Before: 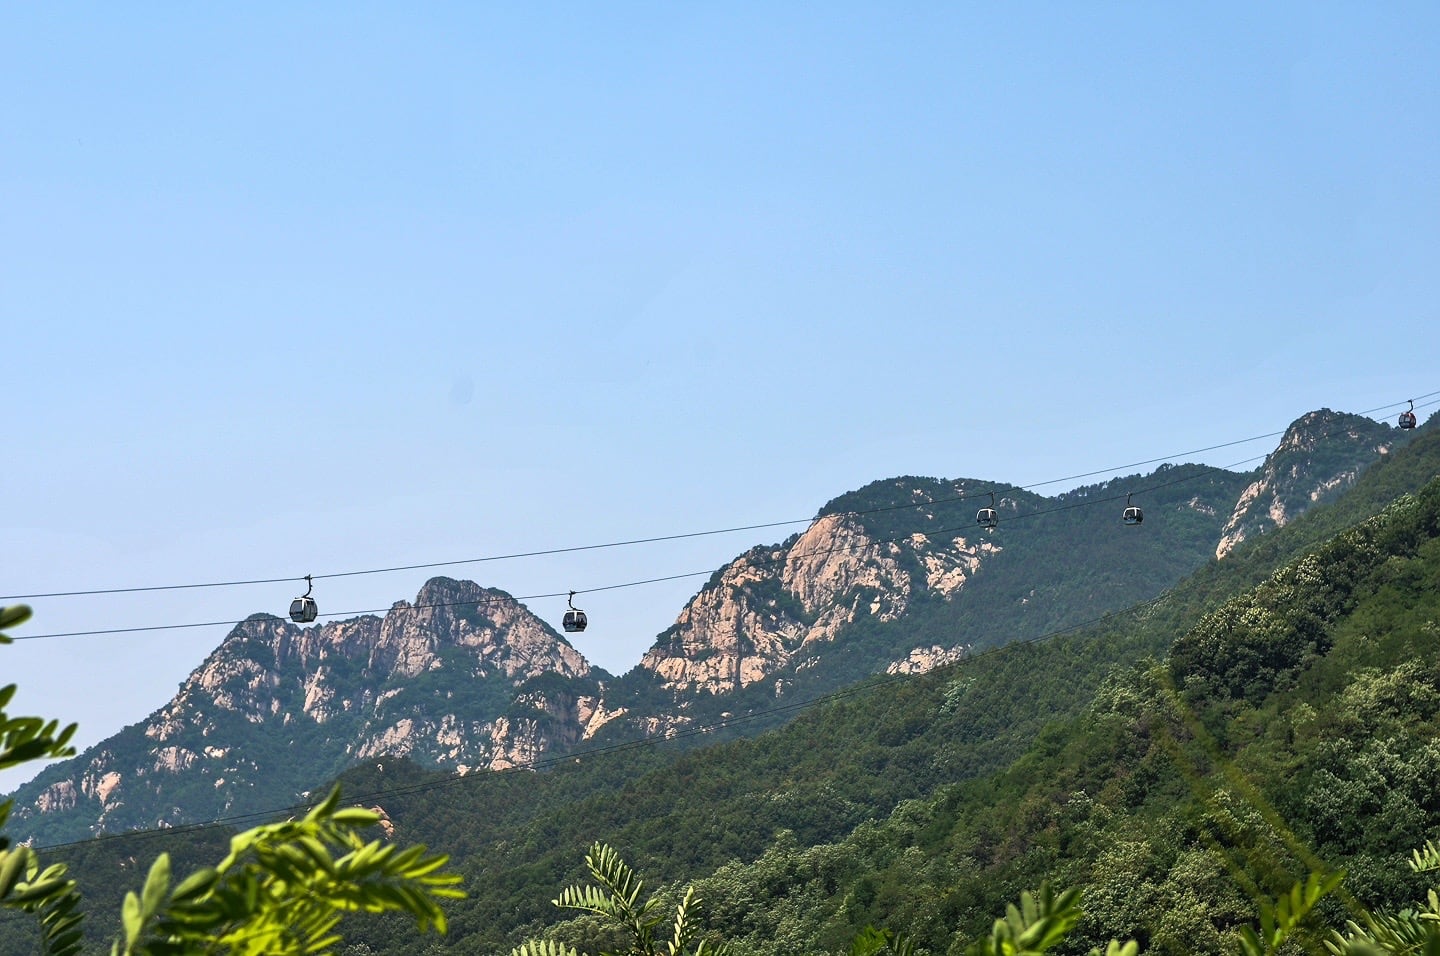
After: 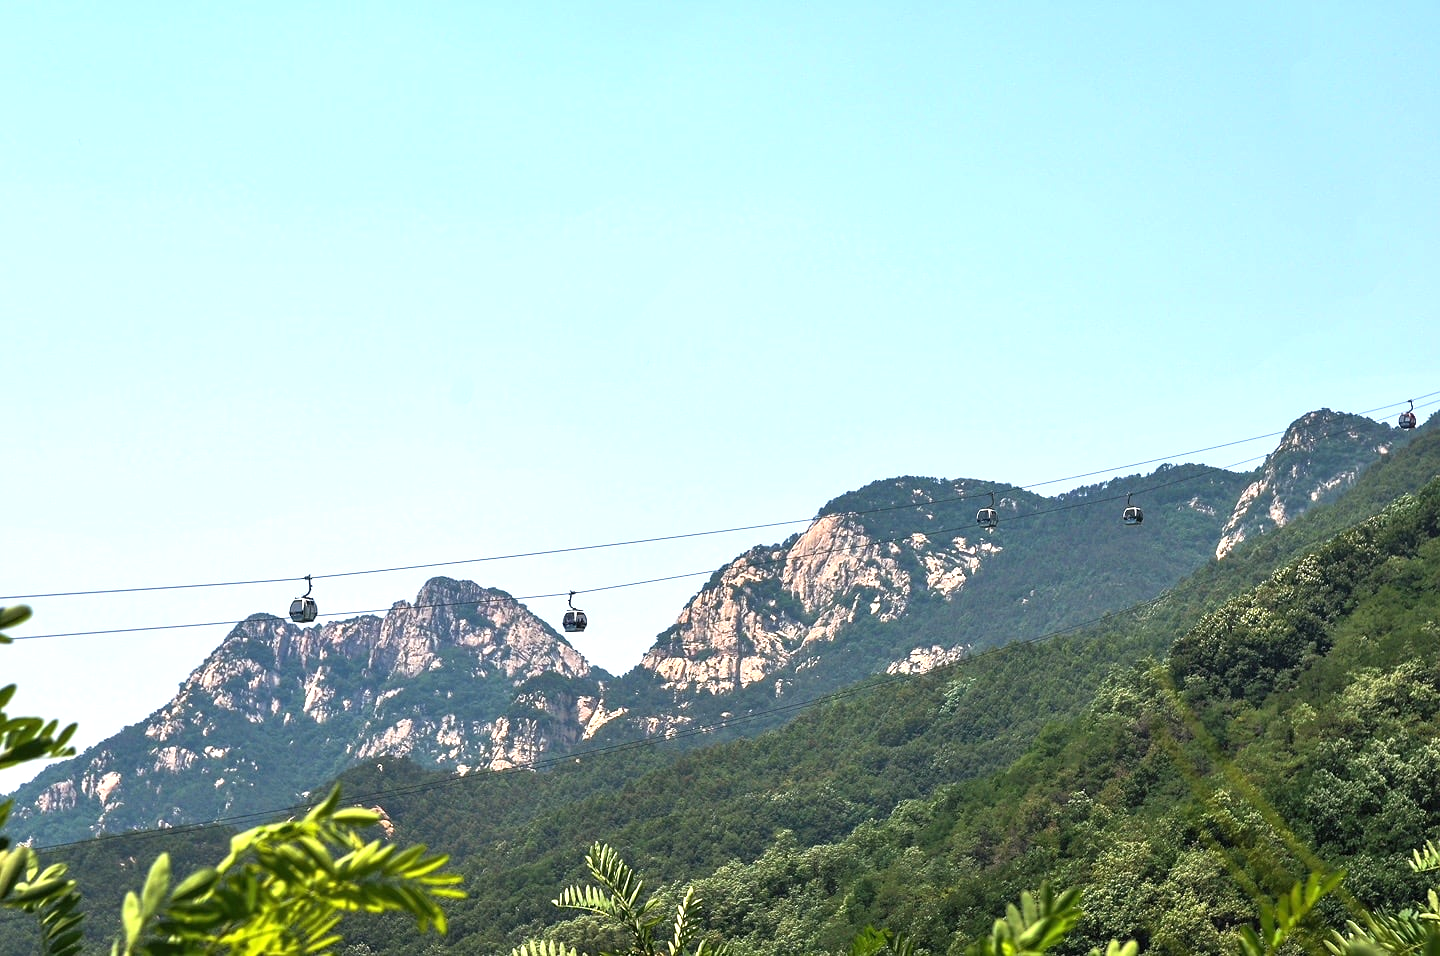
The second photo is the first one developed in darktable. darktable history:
exposure: black level correction 0, exposure 0.701 EV, compensate exposure bias true, compensate highlight preservation false
